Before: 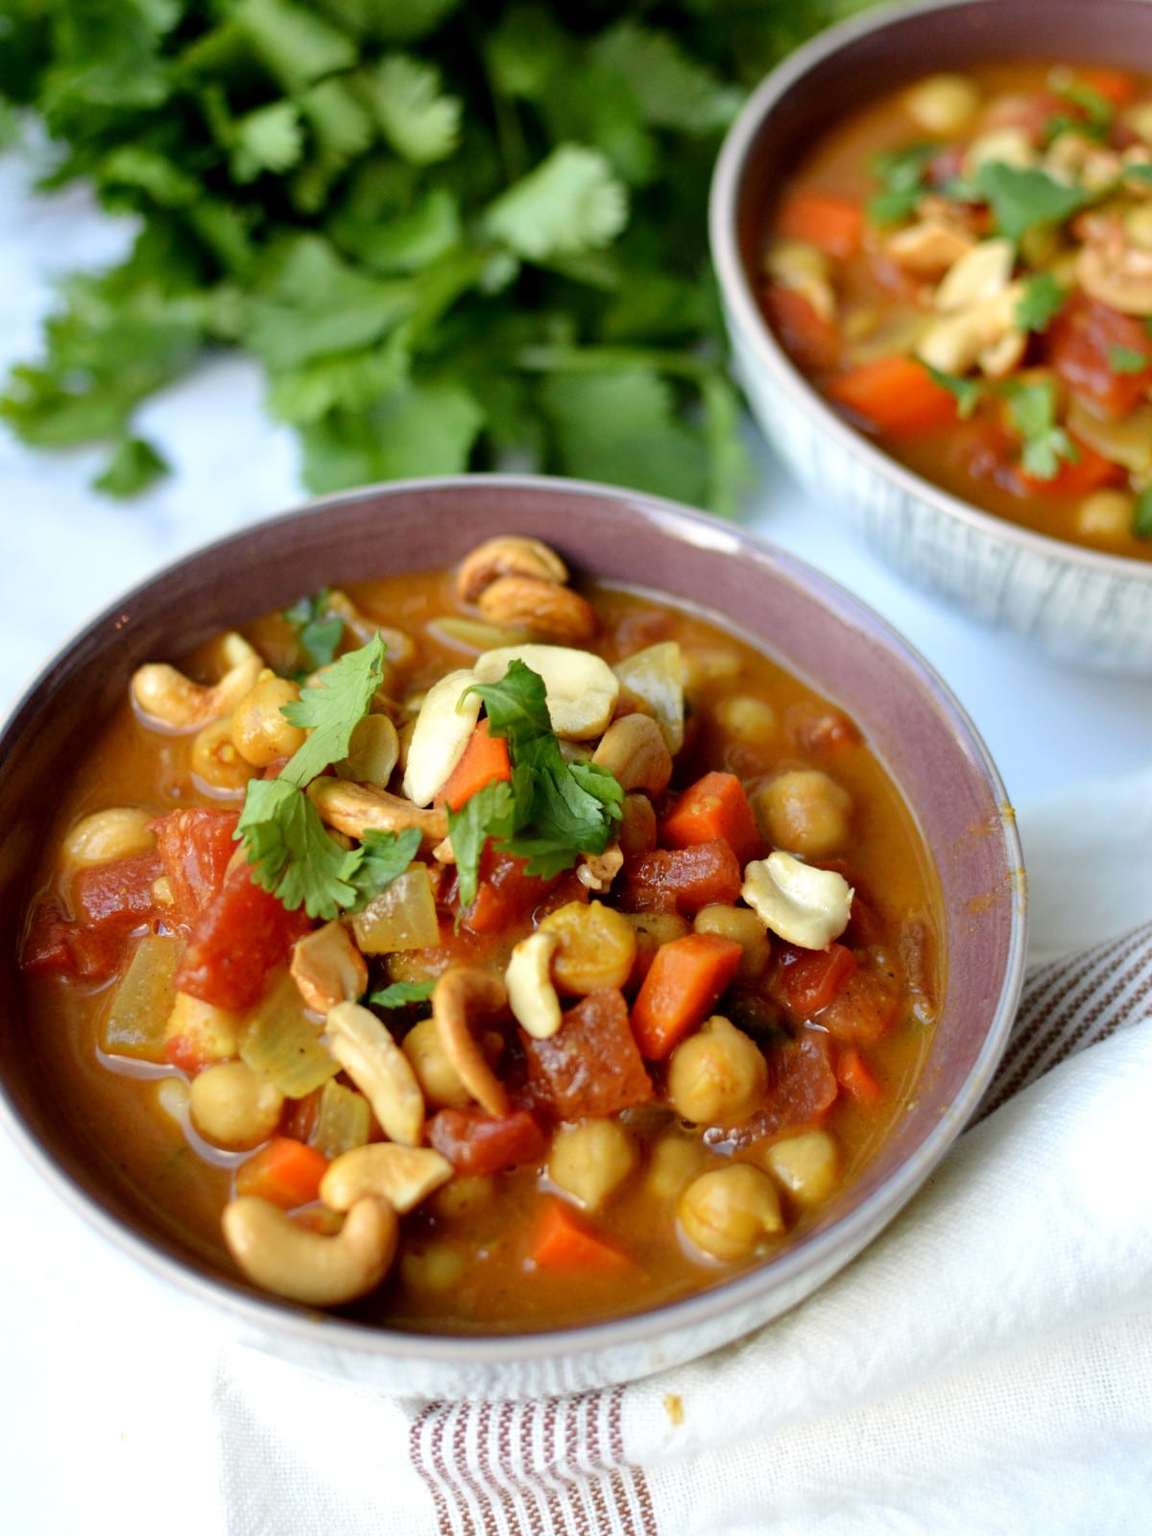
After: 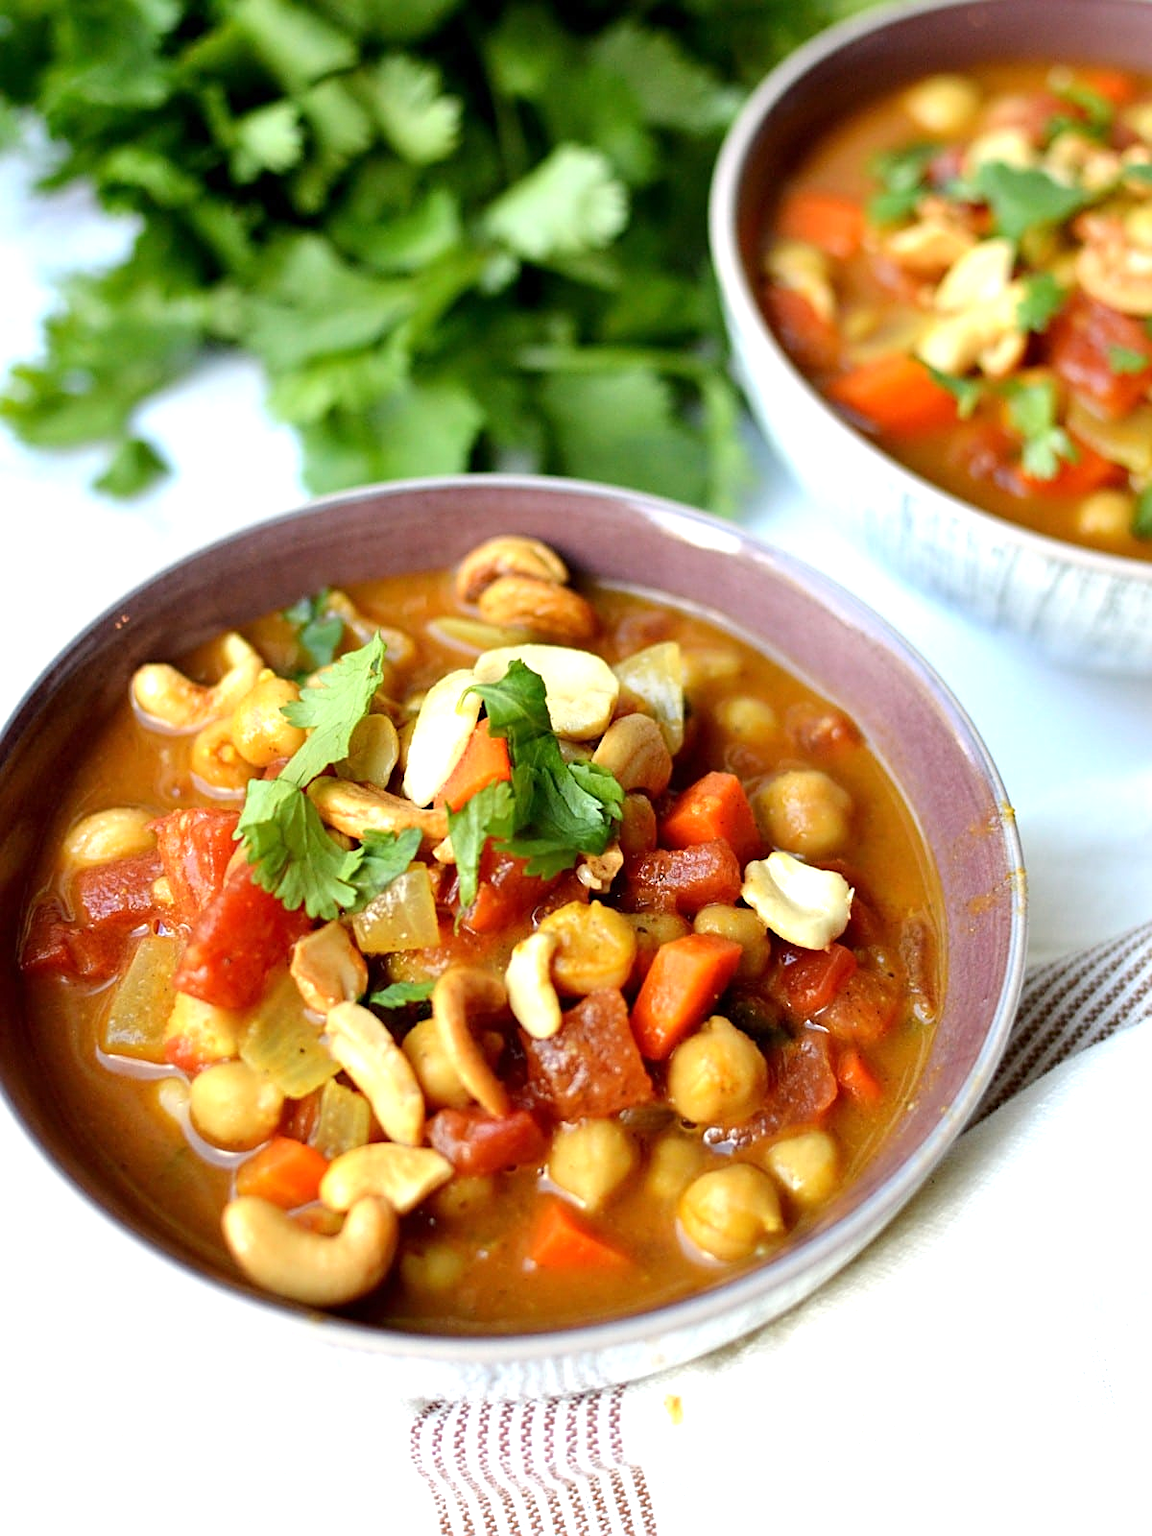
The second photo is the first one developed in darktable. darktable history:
exposure: exposure 0.606 EV, compensate highlight preservation false
sharpen: on, module defaults
